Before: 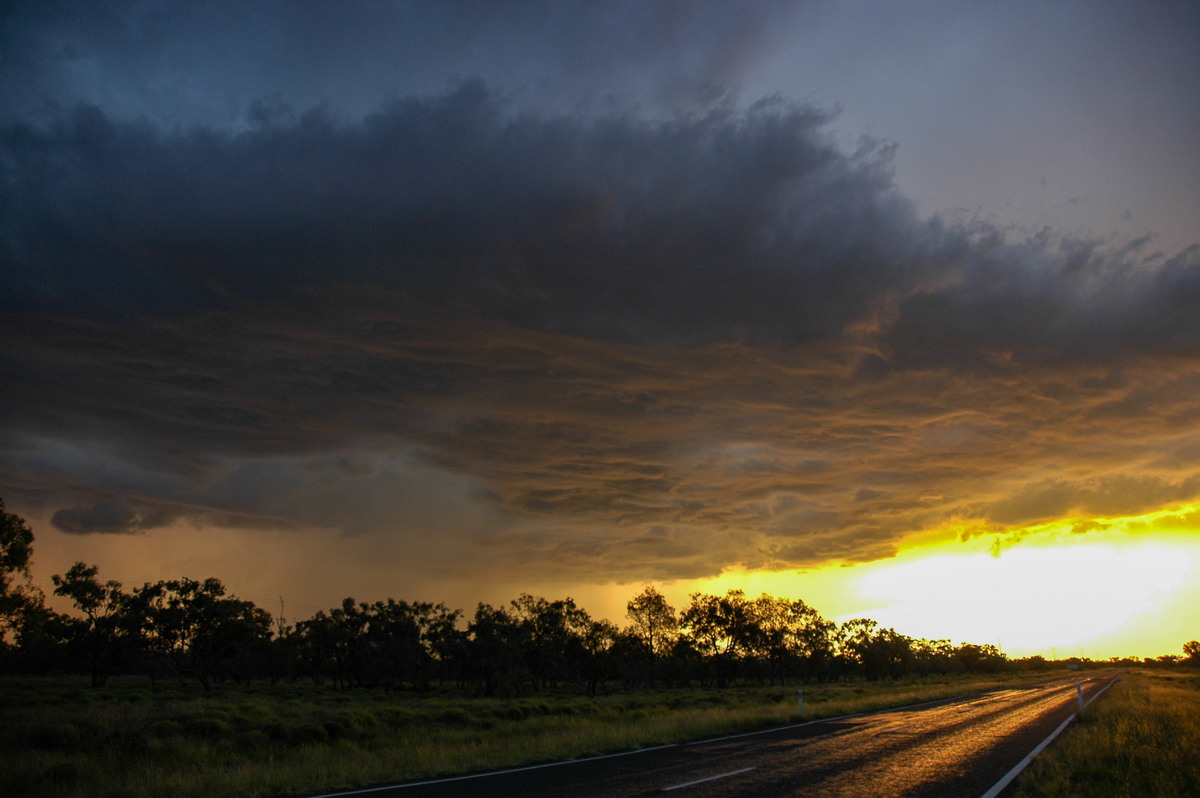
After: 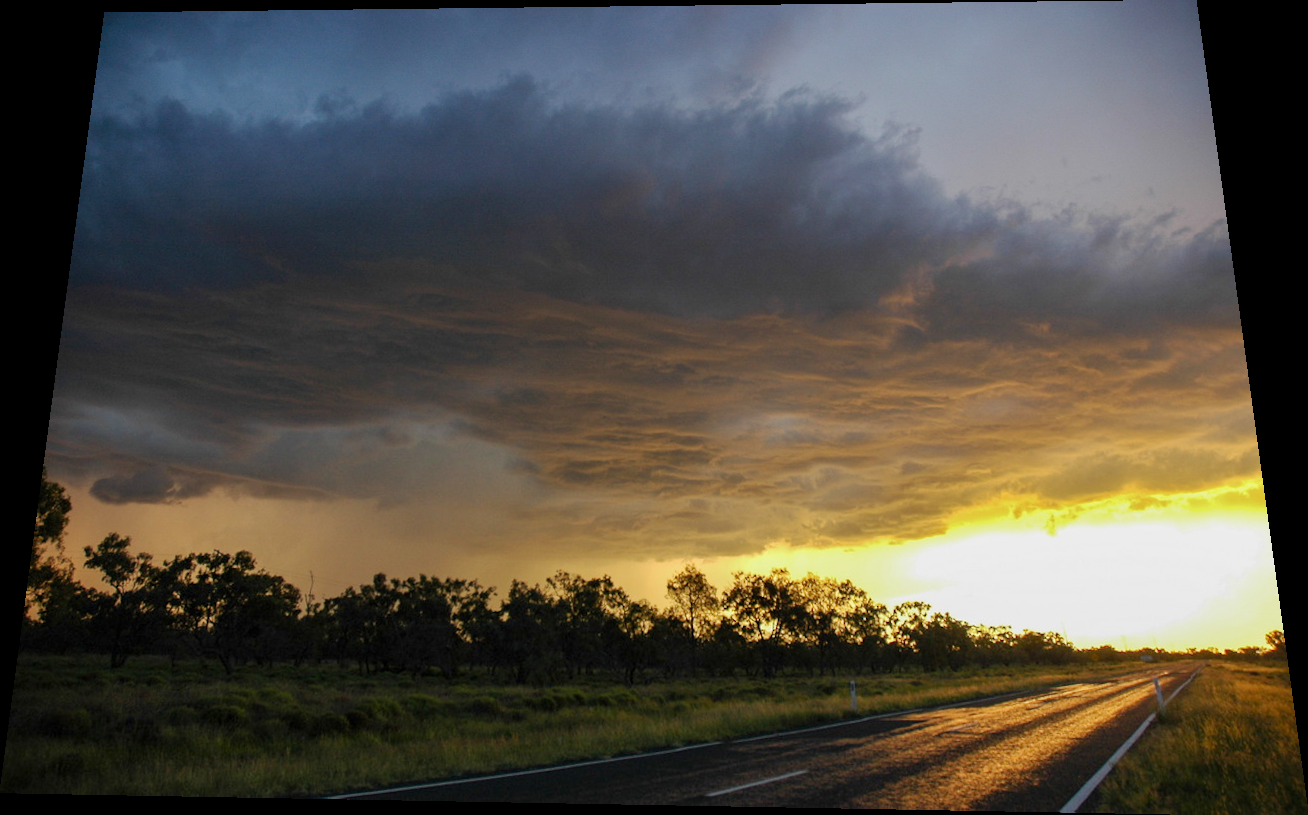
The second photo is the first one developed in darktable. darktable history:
base curve: curves: ch0 [(0, 0) (0.158, 0.273) (0.879, 0.895) (1, 1)], preserve colors none
crop: bottom 0.071%
rotate and perspective: rotation 0.128°, lens shift (vertical) -0.181, lens shift (horizontal) -0.044, shear 0.001, automatic cropping off
